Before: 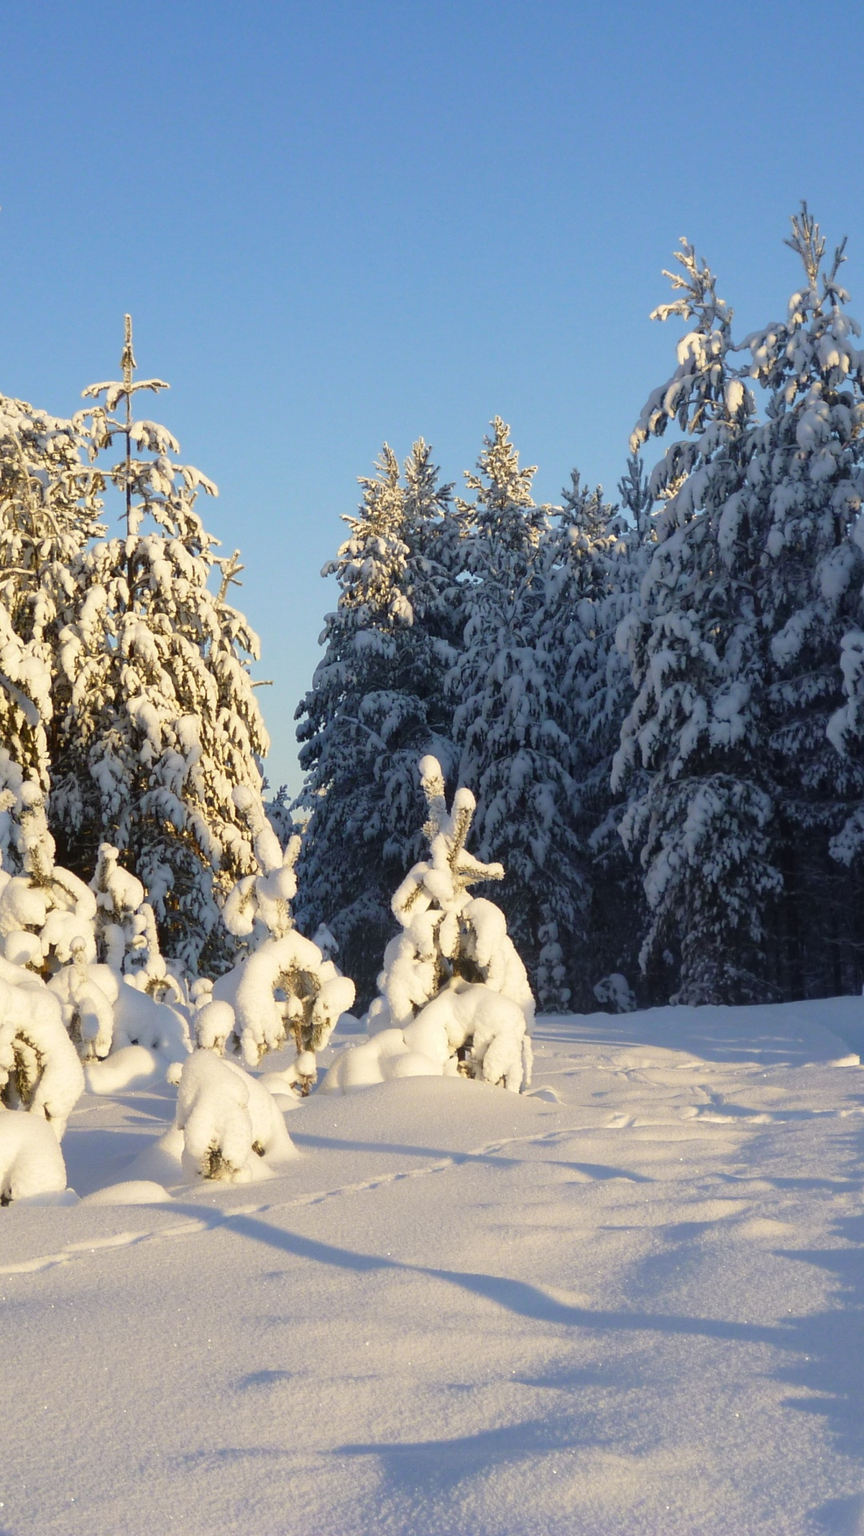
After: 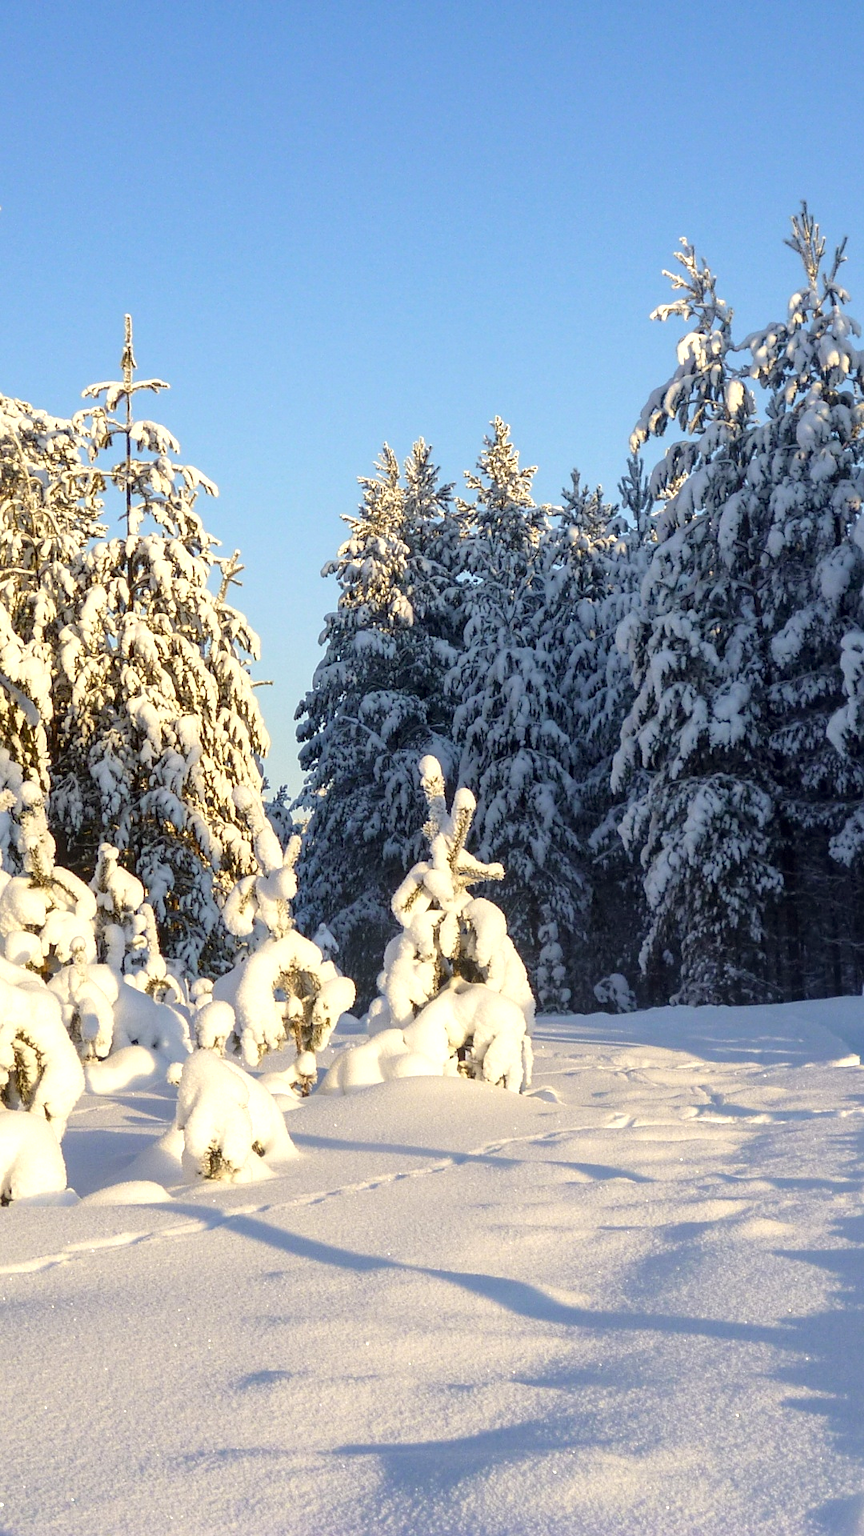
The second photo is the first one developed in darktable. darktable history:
tone curve: curves: ch0 [(0, 0) (0.003, 0.003) (0.011, 0.011) (0.025, 0.025) (0.044, 0.045) (0.069, 0.07) (0.1, 0.1) (0.136, 0.137) (0.177, 0.179) (0.224, 0.226) (0.277, 0.279) (0.335, 0.338) (0.399, 0.402) (0.468, 0.472) (0.543, 0.547) (0.623, 0.628) (0.709, 0.715) (0.801, 0.807) (0.898, 0.902) (1, 1)], color space Lab, independent channels, preserve colors none
local contrast: on, module defaults
sharpen: amount 0.206
exposure: black level correction 0.003, exposure 0.381 EV, compensate highlight preservation false
